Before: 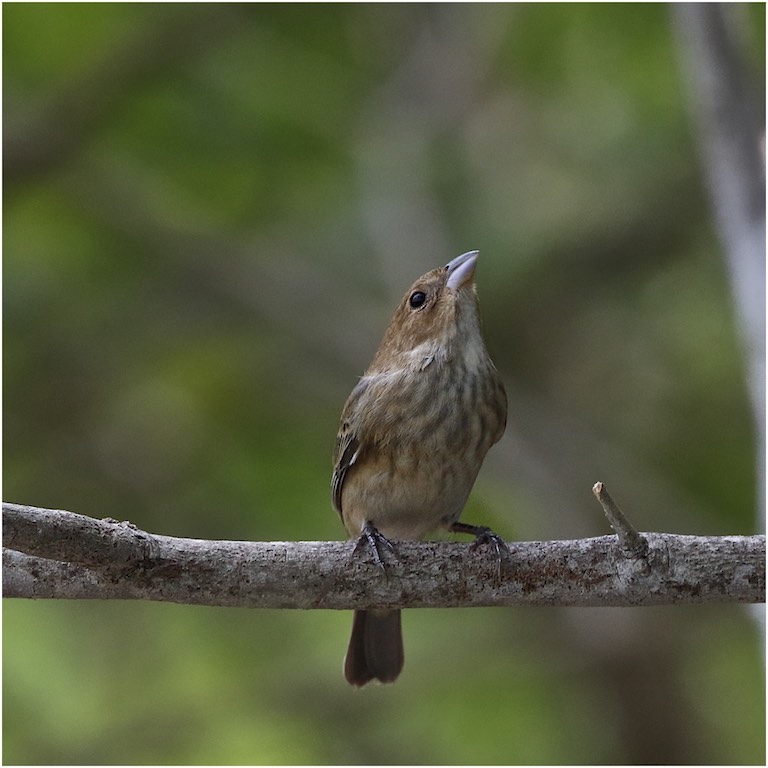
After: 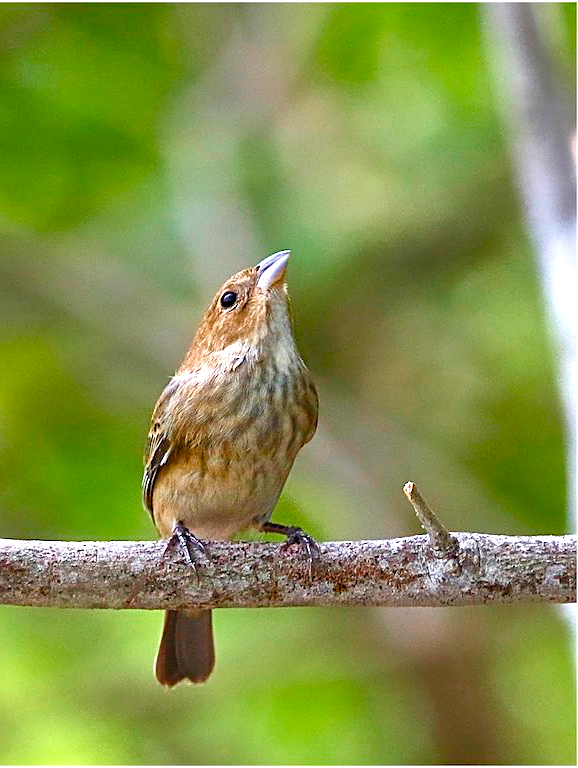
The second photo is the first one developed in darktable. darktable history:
crop and rotate: left 24.71%
velvia: on, module defaults
sharpen: on, module defaults
color balance rgb: linear chroma grading › global chroma 15.375%, perceptual saturation grading › global saturation 43.873%, perceptual saturation grading › highlights -50.271%, perceptual saturation grading › shadows 30.644%, global vibrance 11.784%
exposure: black level correction 0, exposure 1.508 EV, compensate highlight preservation false
